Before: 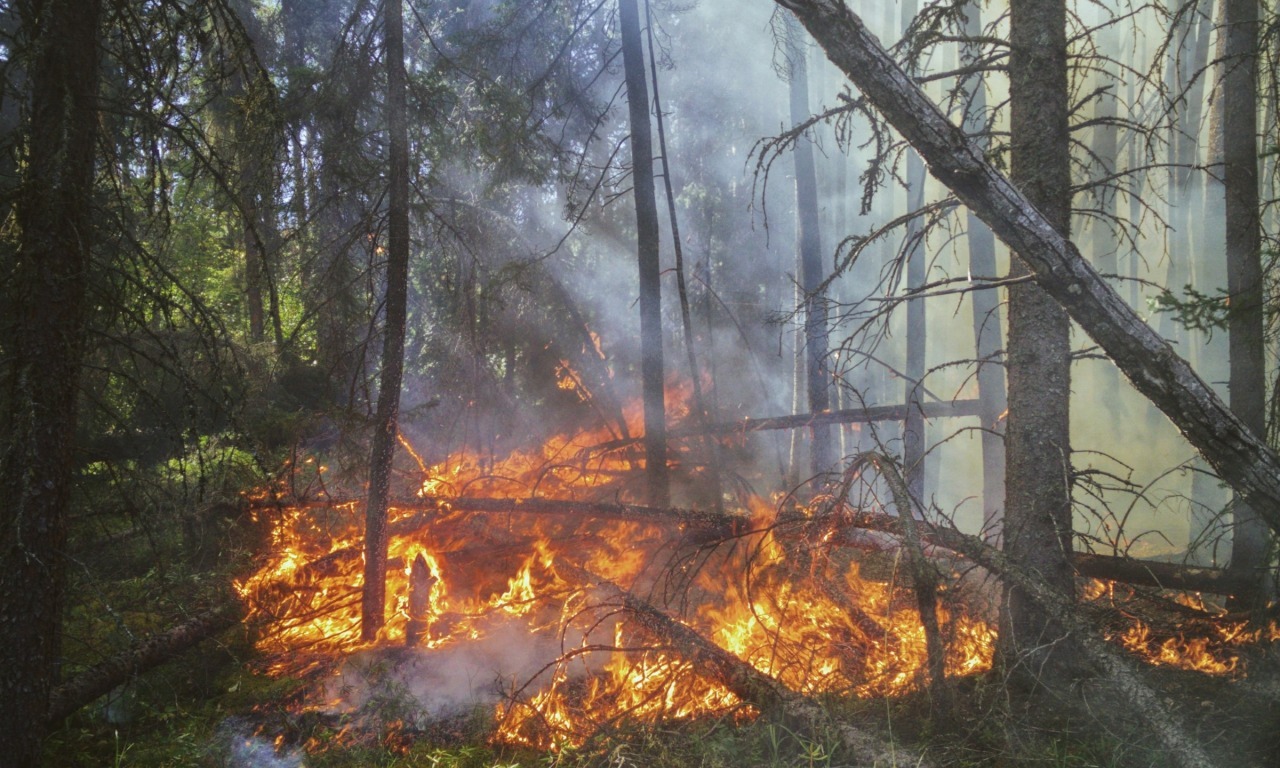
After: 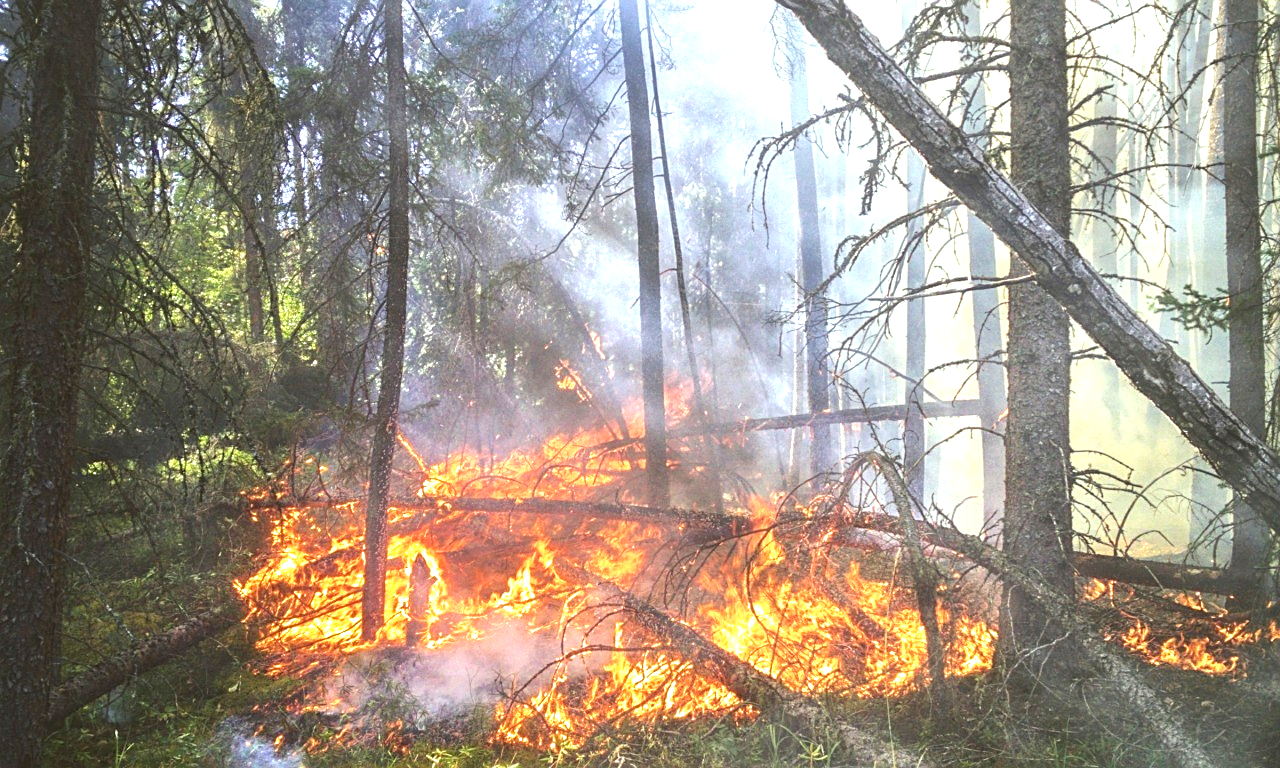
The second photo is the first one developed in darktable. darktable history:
exposure: black level correction 0, exposure 1.388 EV, compensate exposure bias true, compensate highlight preservation false
sharpen: on, module defaults
